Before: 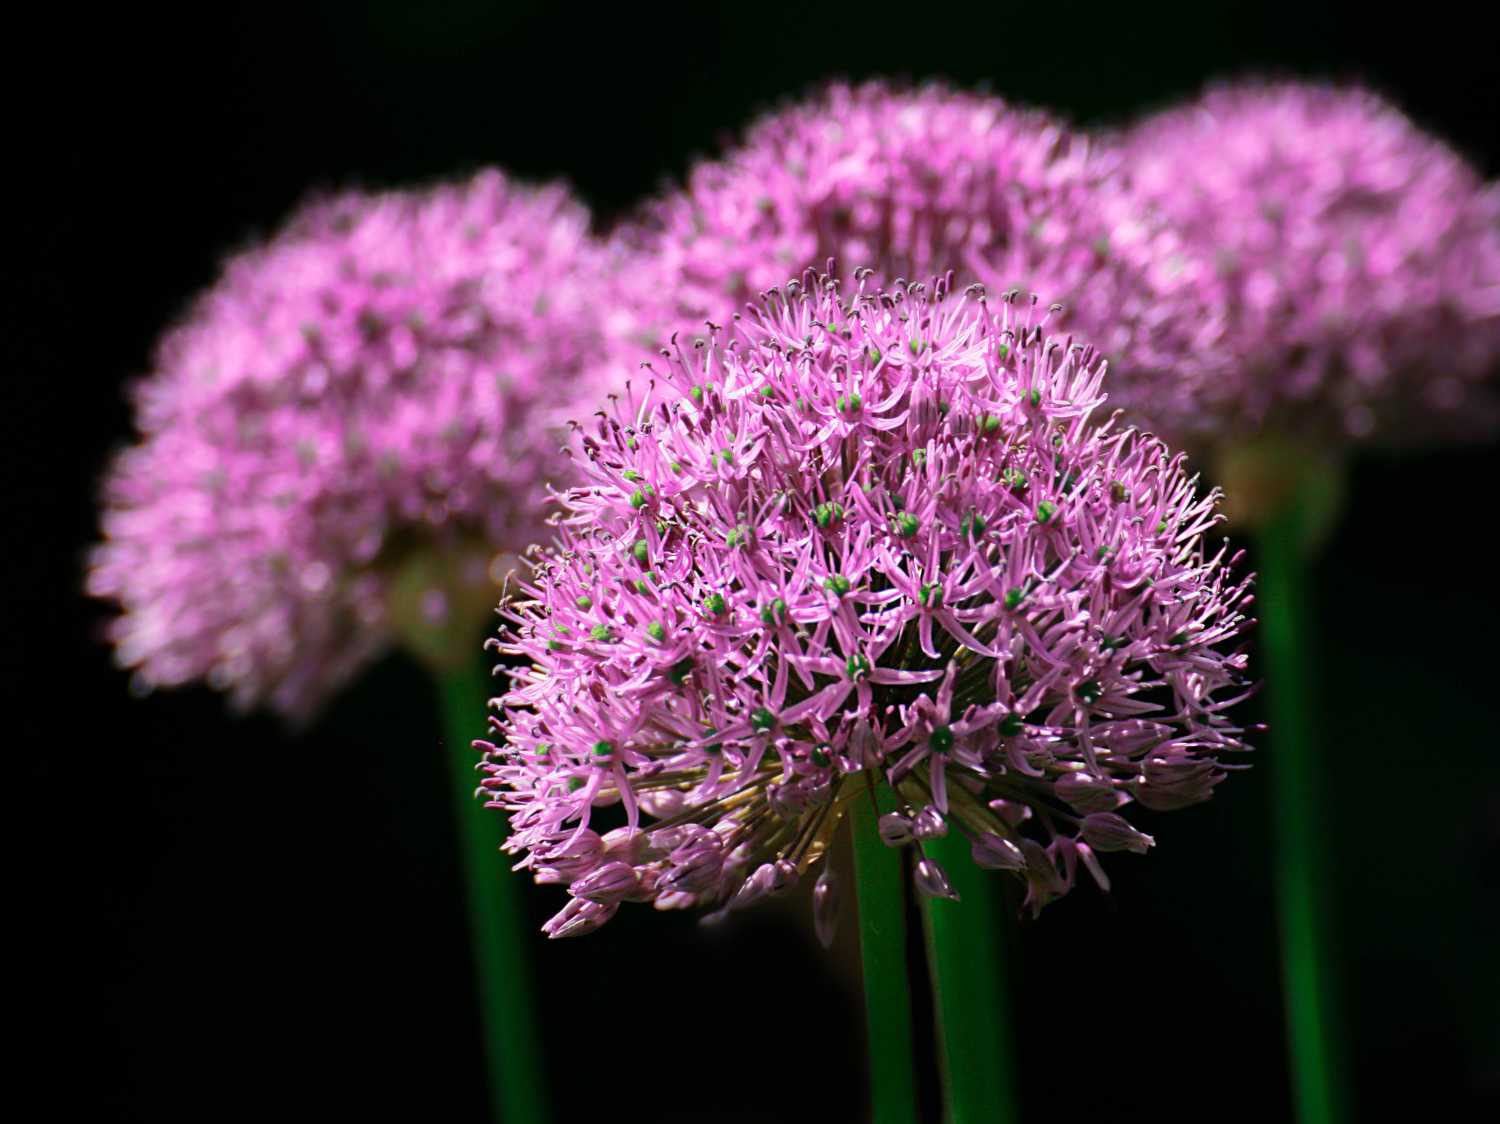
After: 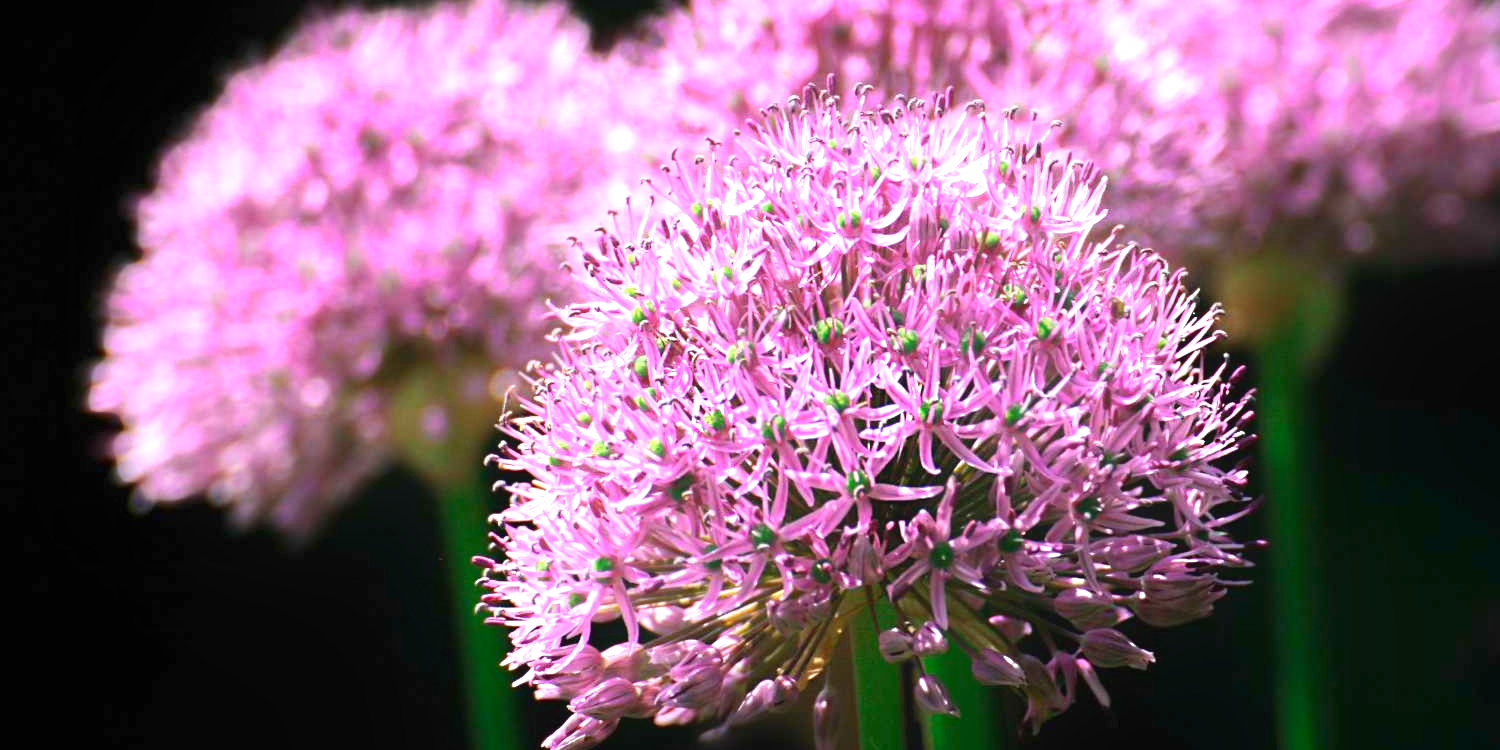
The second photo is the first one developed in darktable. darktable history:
crop: top 16.433%, bottom 16.786%
exposure: black level correction 0, exposure 1.2 EV, compensate exposure bias true, compensate highlight preservation false
contrast equalizer: y [[0.535, 0.543, 0.548, 0.548, 0.542, 0.532], [0.5 ×6], [0.5 ×6], [0 ×6], [0 ×6]], mix -0.998
levels: gray 50.88%
